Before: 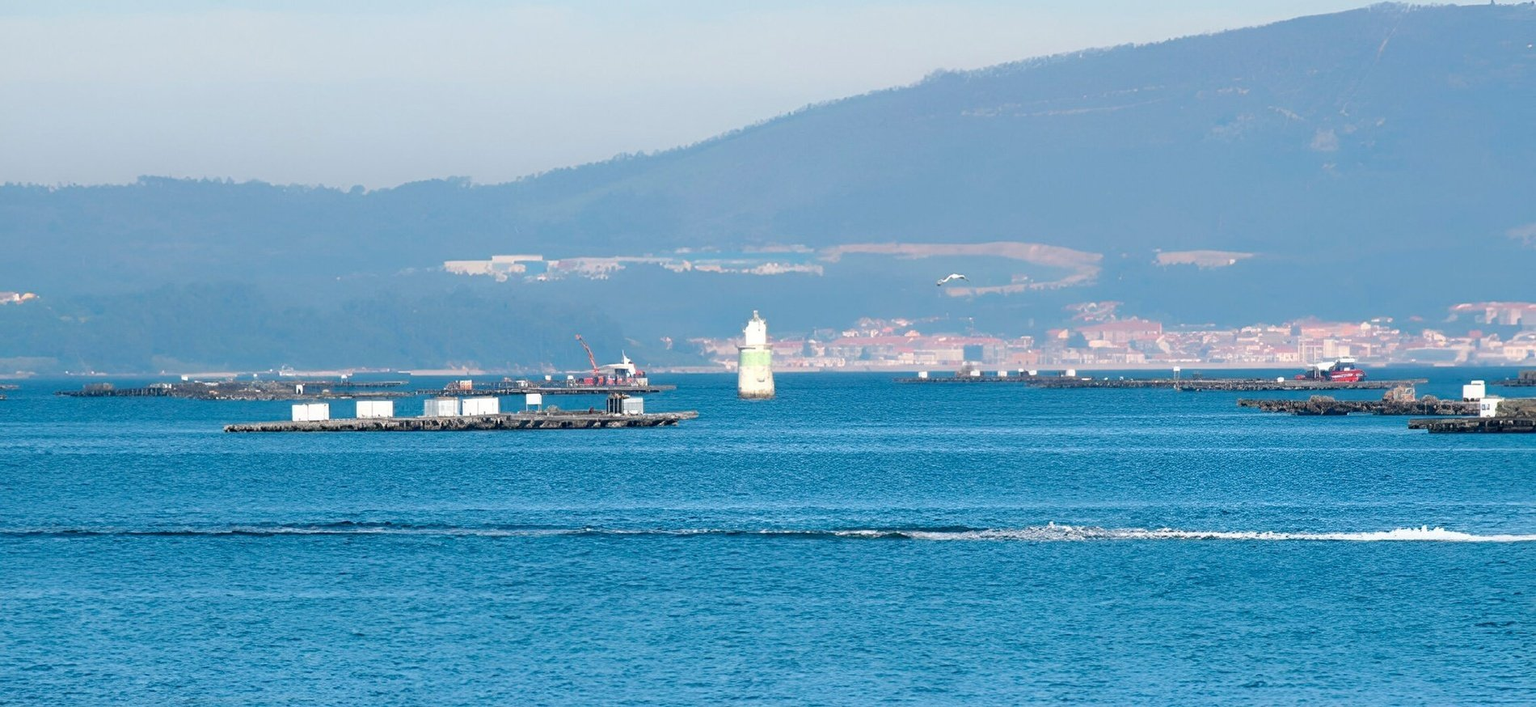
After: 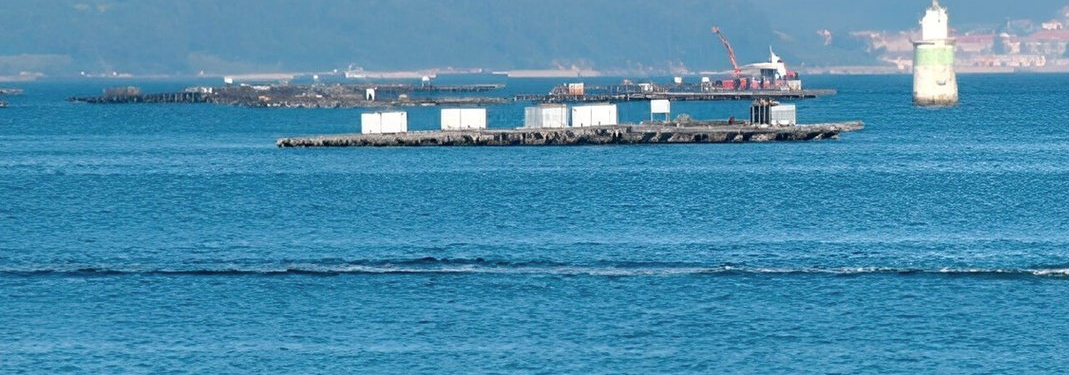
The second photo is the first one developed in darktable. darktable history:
contrast brightness saturation: saturation -0.065
crop: top 44.309%, right 43.728%, bottom 12.739%
tone equalizer: edges refinement/feathering 500, mask exposure compensation -1.57 EV, preserve details no
